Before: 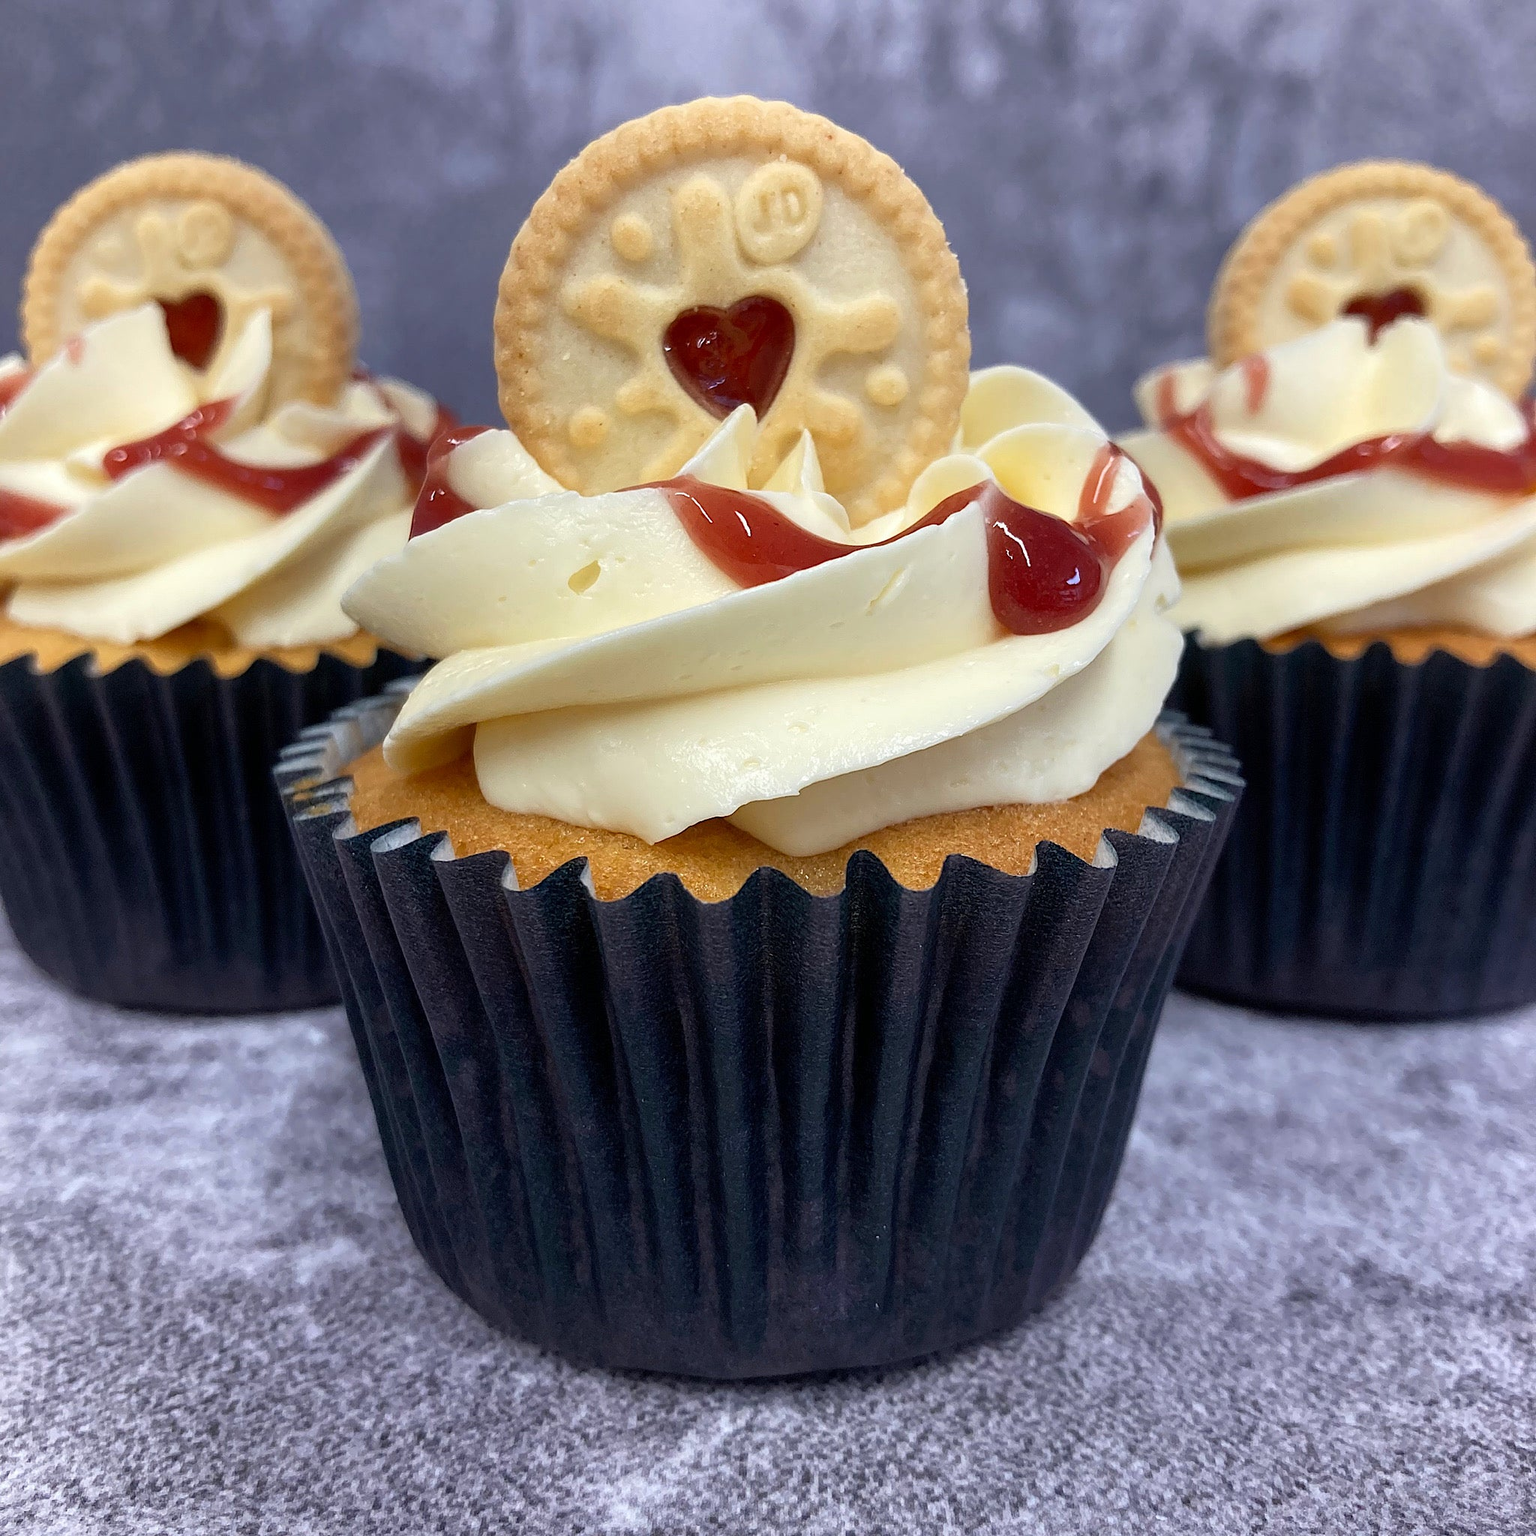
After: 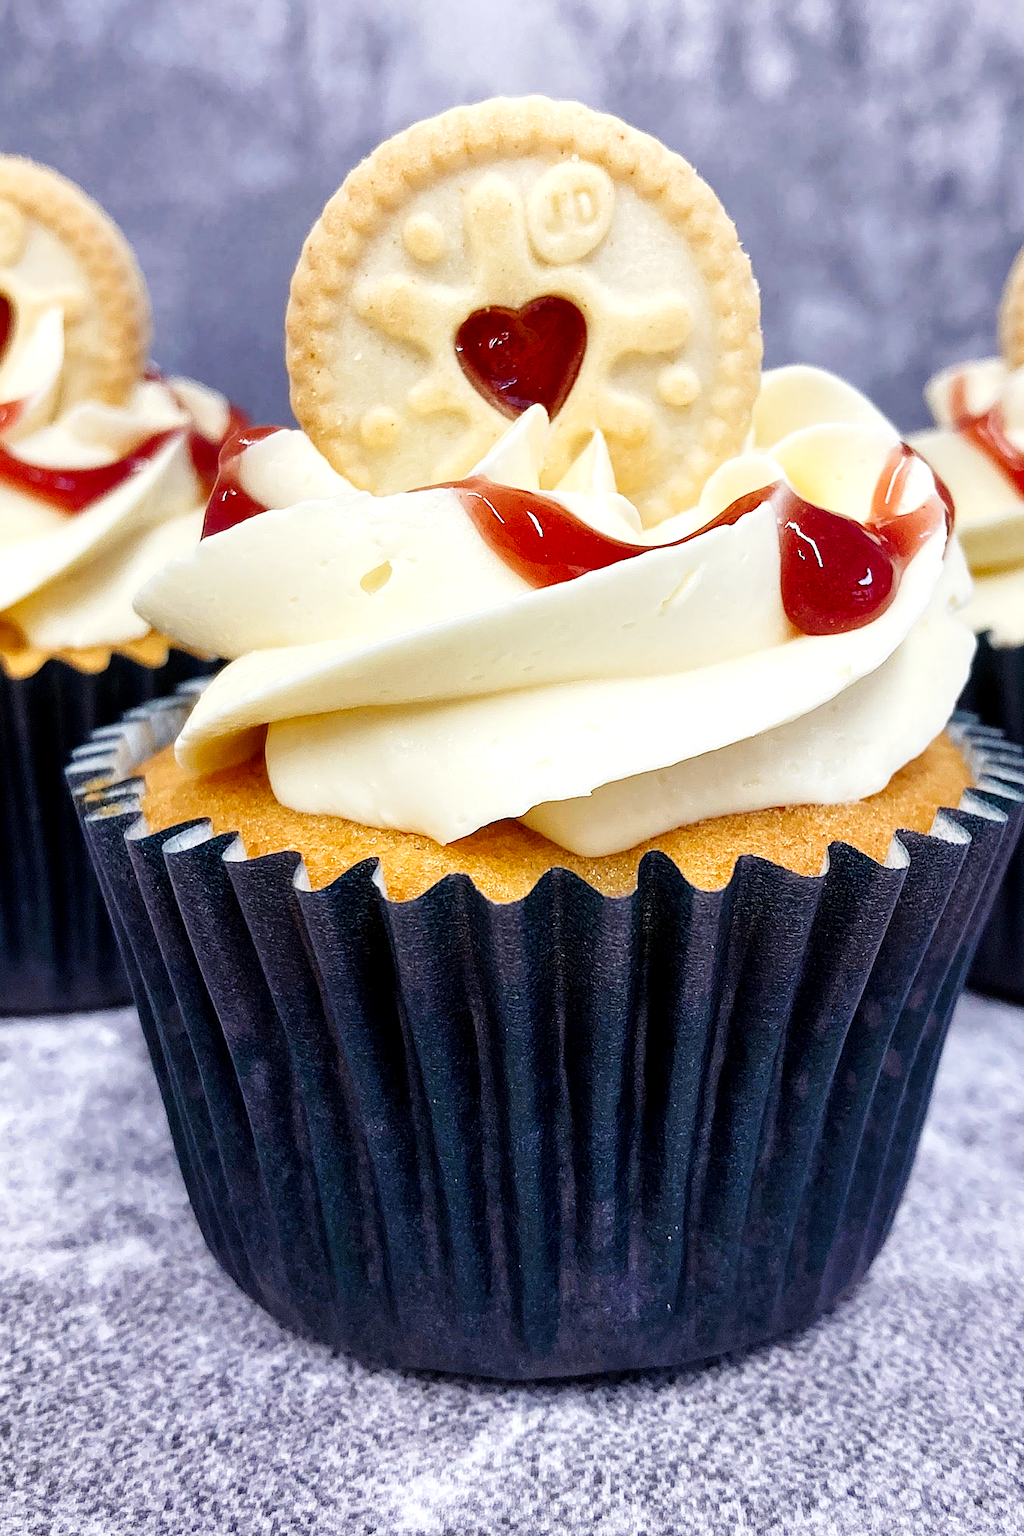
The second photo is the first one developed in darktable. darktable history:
shadows and highlights: shadows 31.67, highlights -32.95, highlights color adjustment 56.41%, soften with gaussian
exposure: exposure 0.575 EV, compensate highlight preservation false
tone curve: curves: ch0 [(0, 0) (0.042, 0.023) (0.157, 0.114) (0.302, 0.308) (0.44, 0.507) (0.607, 0.705) (0.824, 0.882) (1, 0.965)]; ch1 [(0, 0) (0.339, 0.334) (0.445, 0.419) (0.476, 0.454) (0.503, 0.501) (0.517, 0.513) (0.551, 0.567) (0.622, 0.662) (0.706, 0.741) (1, 1)]; ch2 [(0, 0) (0.327, 0.318) (0.417, 0.426) (0.46, 0.453) (0.502, 0.5) (0.514, 0.524) (0.547, 0.572) (0.615, 0.656) (0.717, 0.778) (1, 1)], preserve colors none
local contrast: highlights 104%, shadows 99%, detail 119%, midtone range 0.2
crop and rotate: left 13.59%, right 19.755%
